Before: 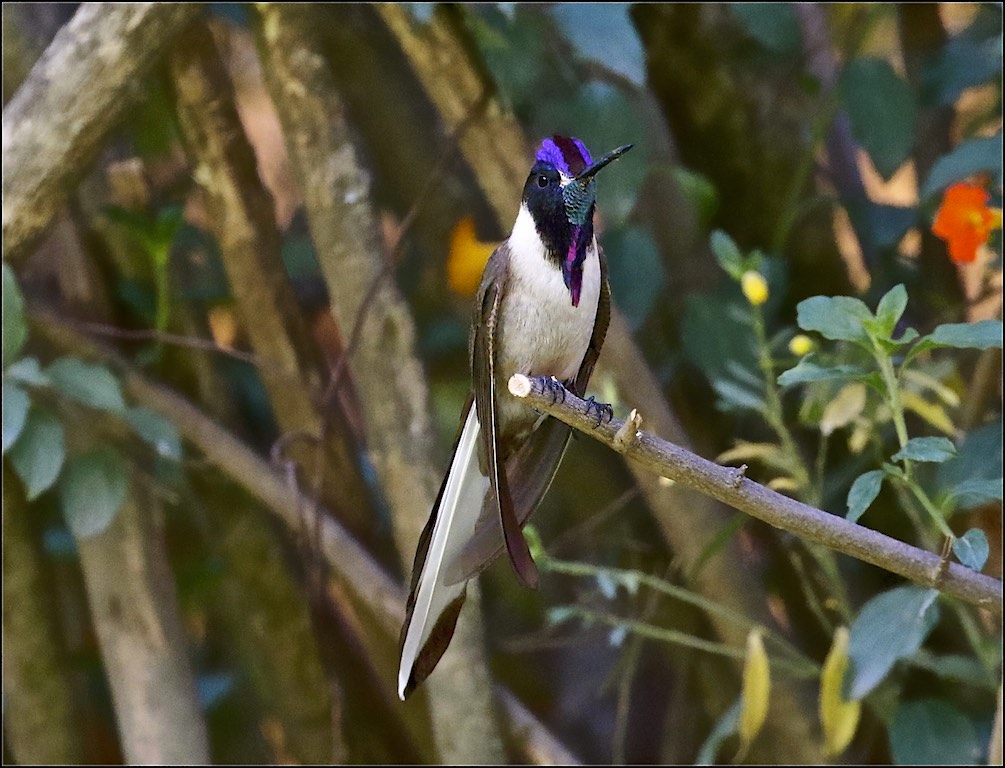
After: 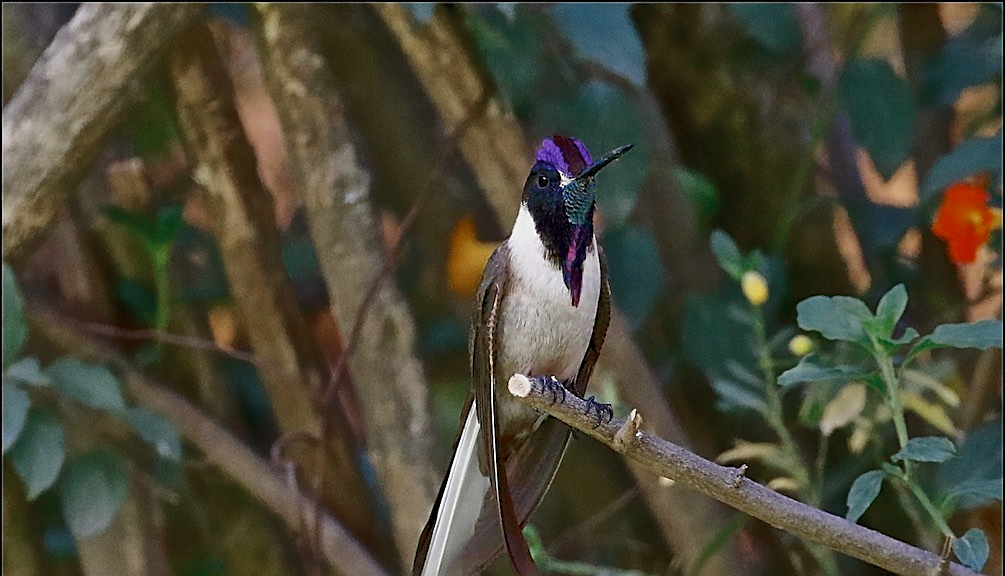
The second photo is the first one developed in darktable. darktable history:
tone equalizer: -8 EV 0.263 EV, -7 EV 0.453 EV, -6 EV 0.432 EV, -5 EV 0.244 EV, -3 EV -0.256 EV, -2 EV -0.432 EV, -1 EV -0.437 EV, +0 EV -0.257 EV
crop: bottom 24.994%
color zones: curves: ch0 [(0, 0.5) (0.125, 0.4) (0.25, 0.5) (0.375, 0.4) (0.5, 0.4) (0.625, 0.35) (0.75, 0.35) (0.875, 0.5)]; ch1 [(0, 0.35) (0.125, 0.45) (0.25, 0.35) (0.375, 0.35) (0.5, 0.35) (0.625, 0.35) (0.75, 0.45) (0.875, 0.35)]; ch2 [(0, 0.6) (0.125, 0.5) (0.25, 0.5) (0.375, 0.6) (0.5, 0.6) (0.625, 0.5) (0.75, 0.5) (0.875, 0.5)]
sharpen: on, module defaults
